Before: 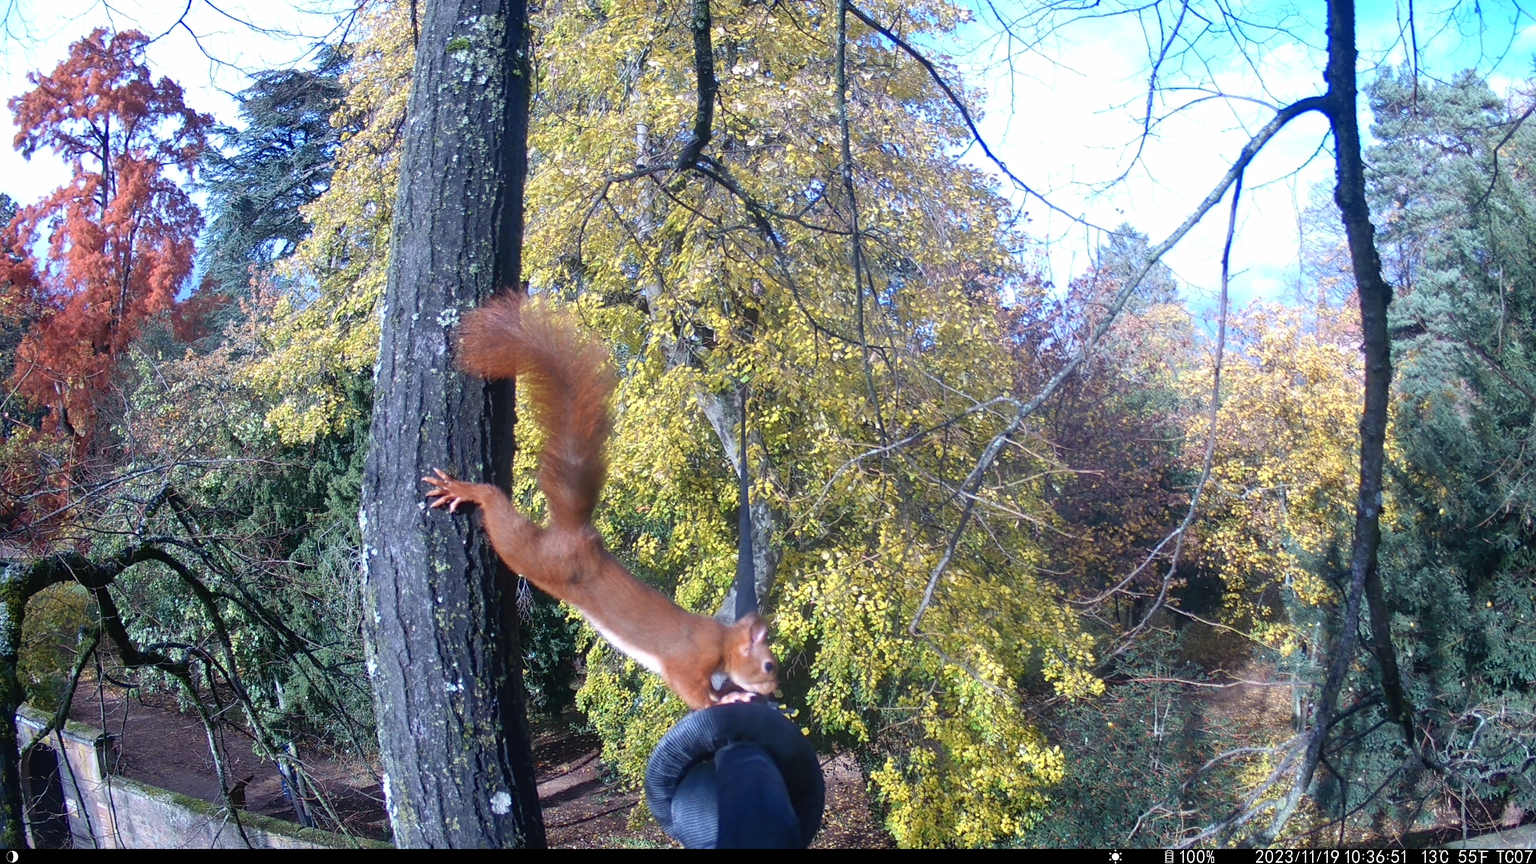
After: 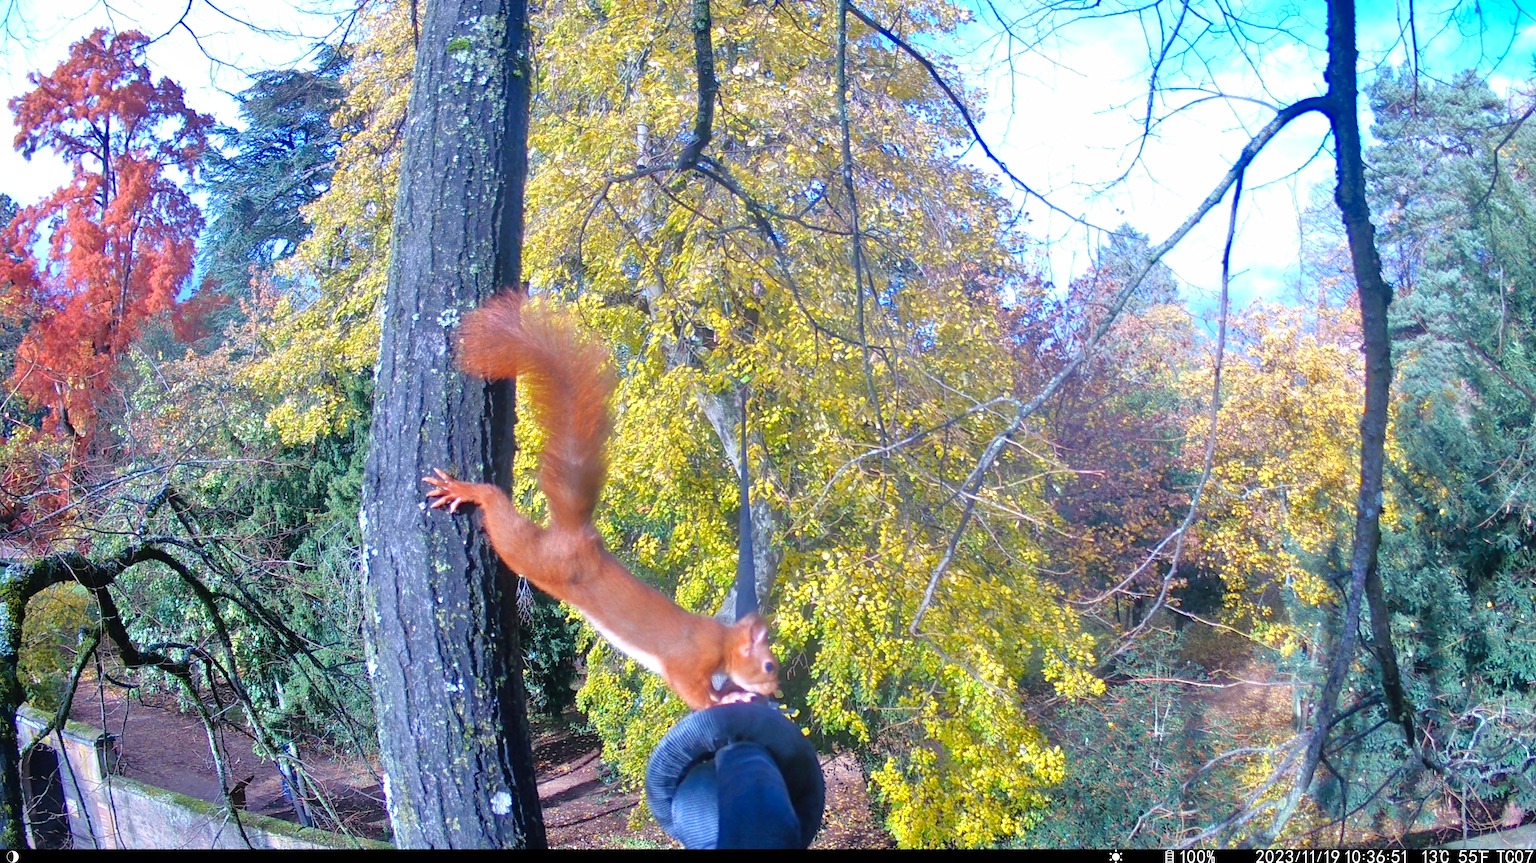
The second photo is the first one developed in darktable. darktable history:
tone equalizer: -7 EV 0.15 EV, -6 EV 0.6 EV, -5 EV 1.15 EV, -4 EV 1.33 EV, -3 EV 1.15 EV, -2 EV 0.6 EV, -1 EV 0.15 EV, mask exposure compensation -0.5 EV
color balance rgb: perceptual saturation grading › global saturation 20%, global vibrance 20%
